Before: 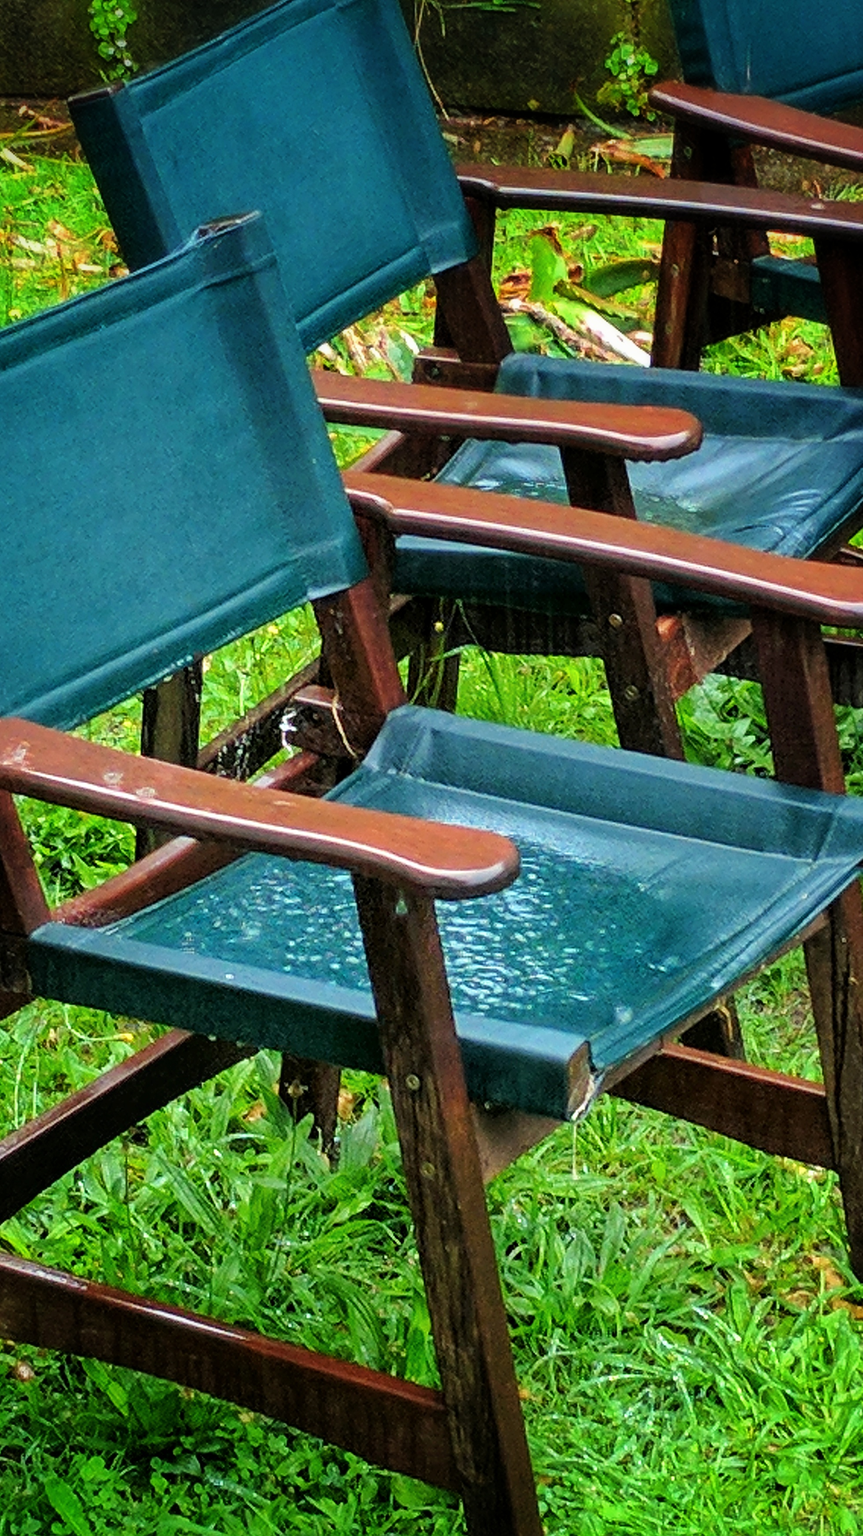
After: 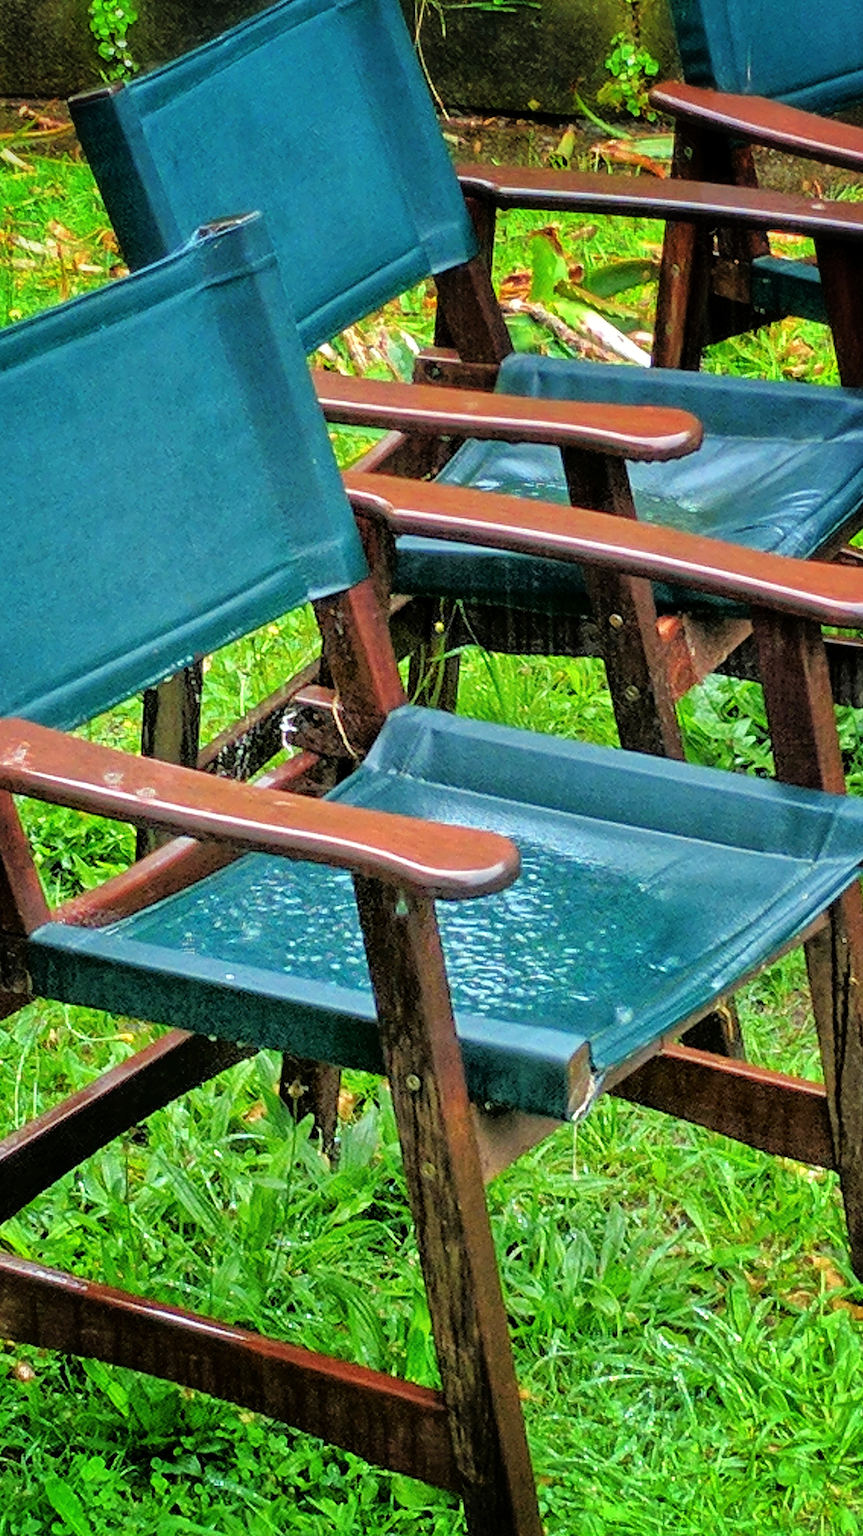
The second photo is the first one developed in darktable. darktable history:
tone equalizer: -7 EV 0.143 EV, -6 EV 0.614 EV, -5 EV 1.16 EV, -4 EV 1.31 EV, -3 EV 1.13 EV, -2 EV 0.6 EV, -1 EV 0.166 EV
